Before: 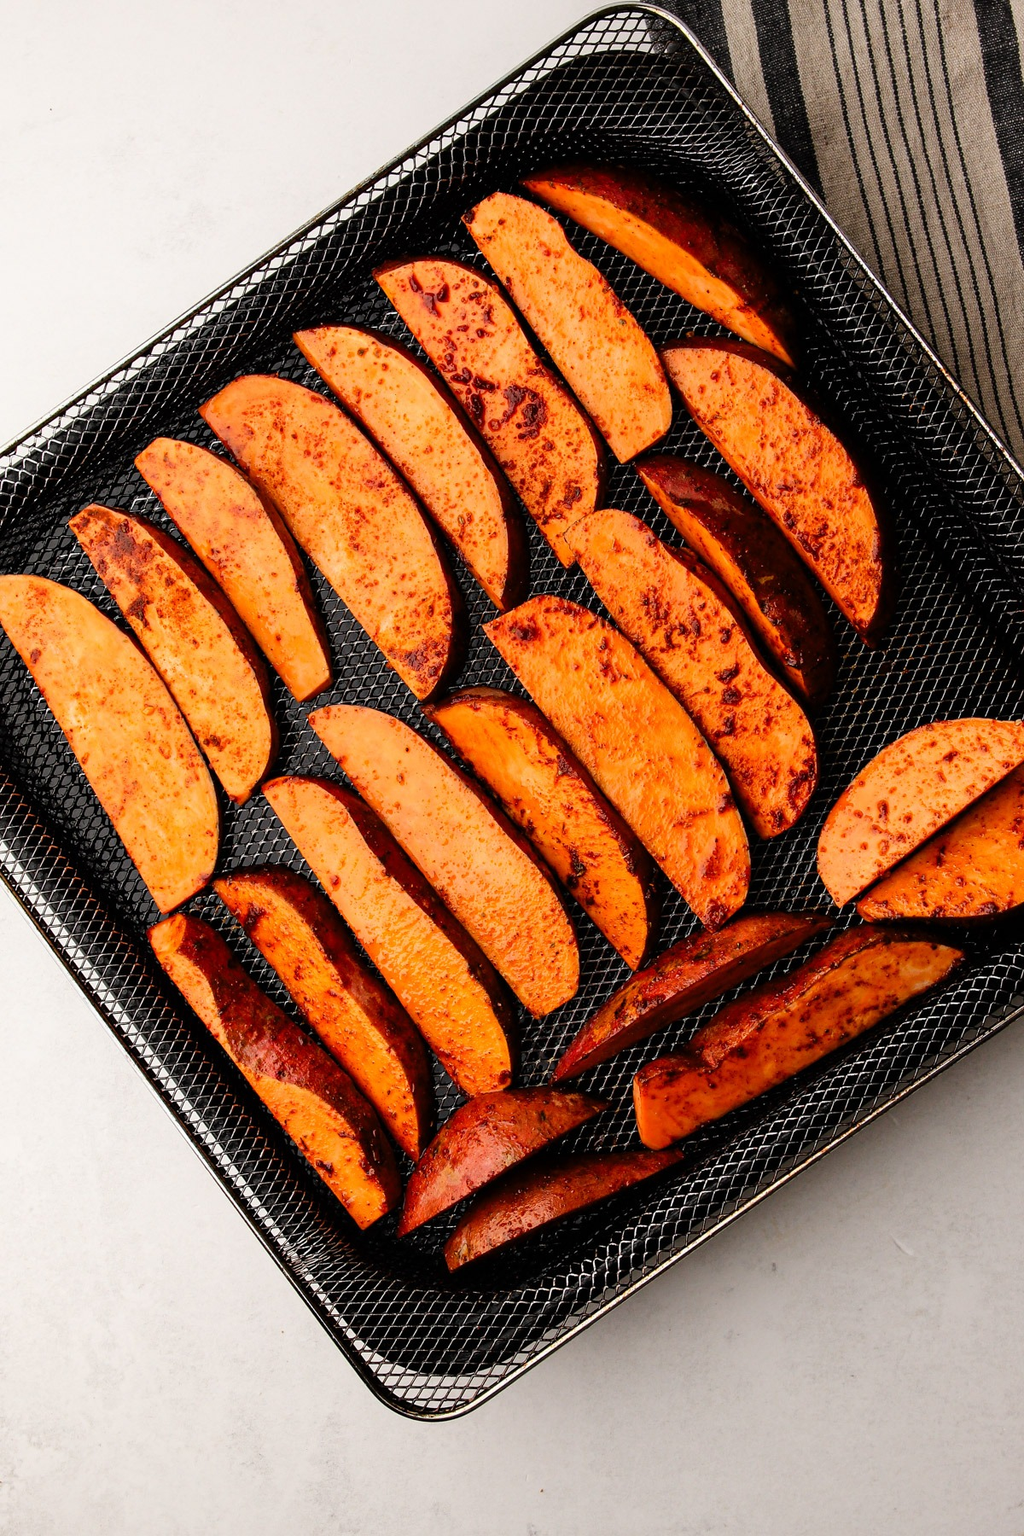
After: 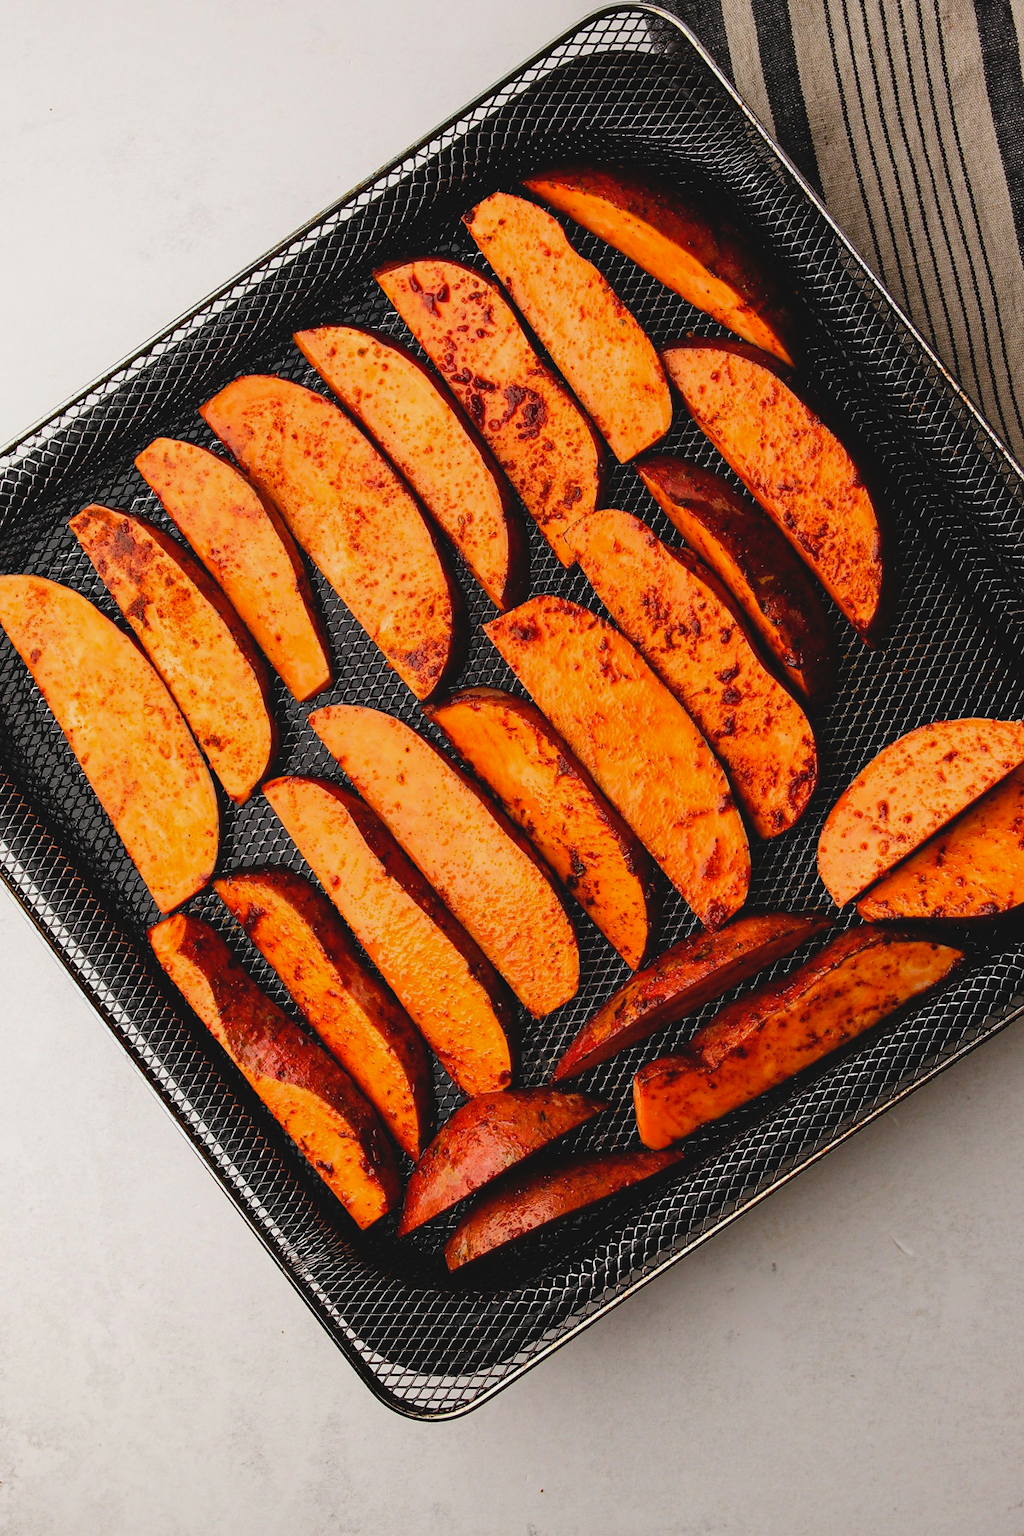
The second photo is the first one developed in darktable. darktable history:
haze removal: strength 0.289, distance 0.253, compatibility mode true, adaptive false
contrast brightness saturation: contrast -0.117
